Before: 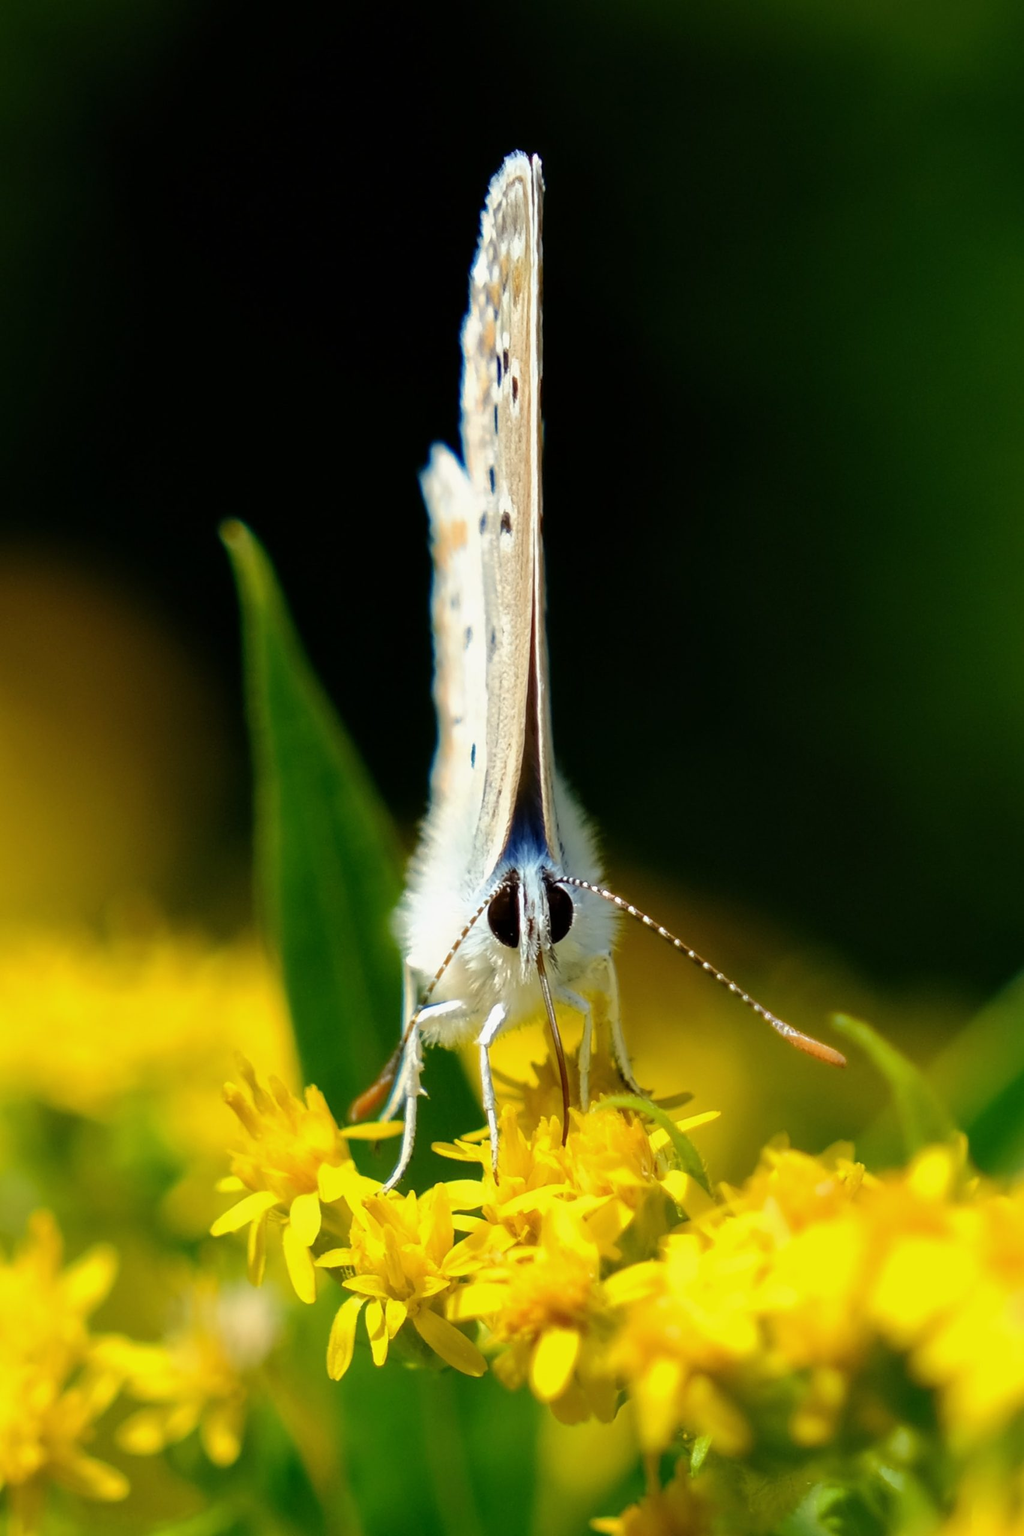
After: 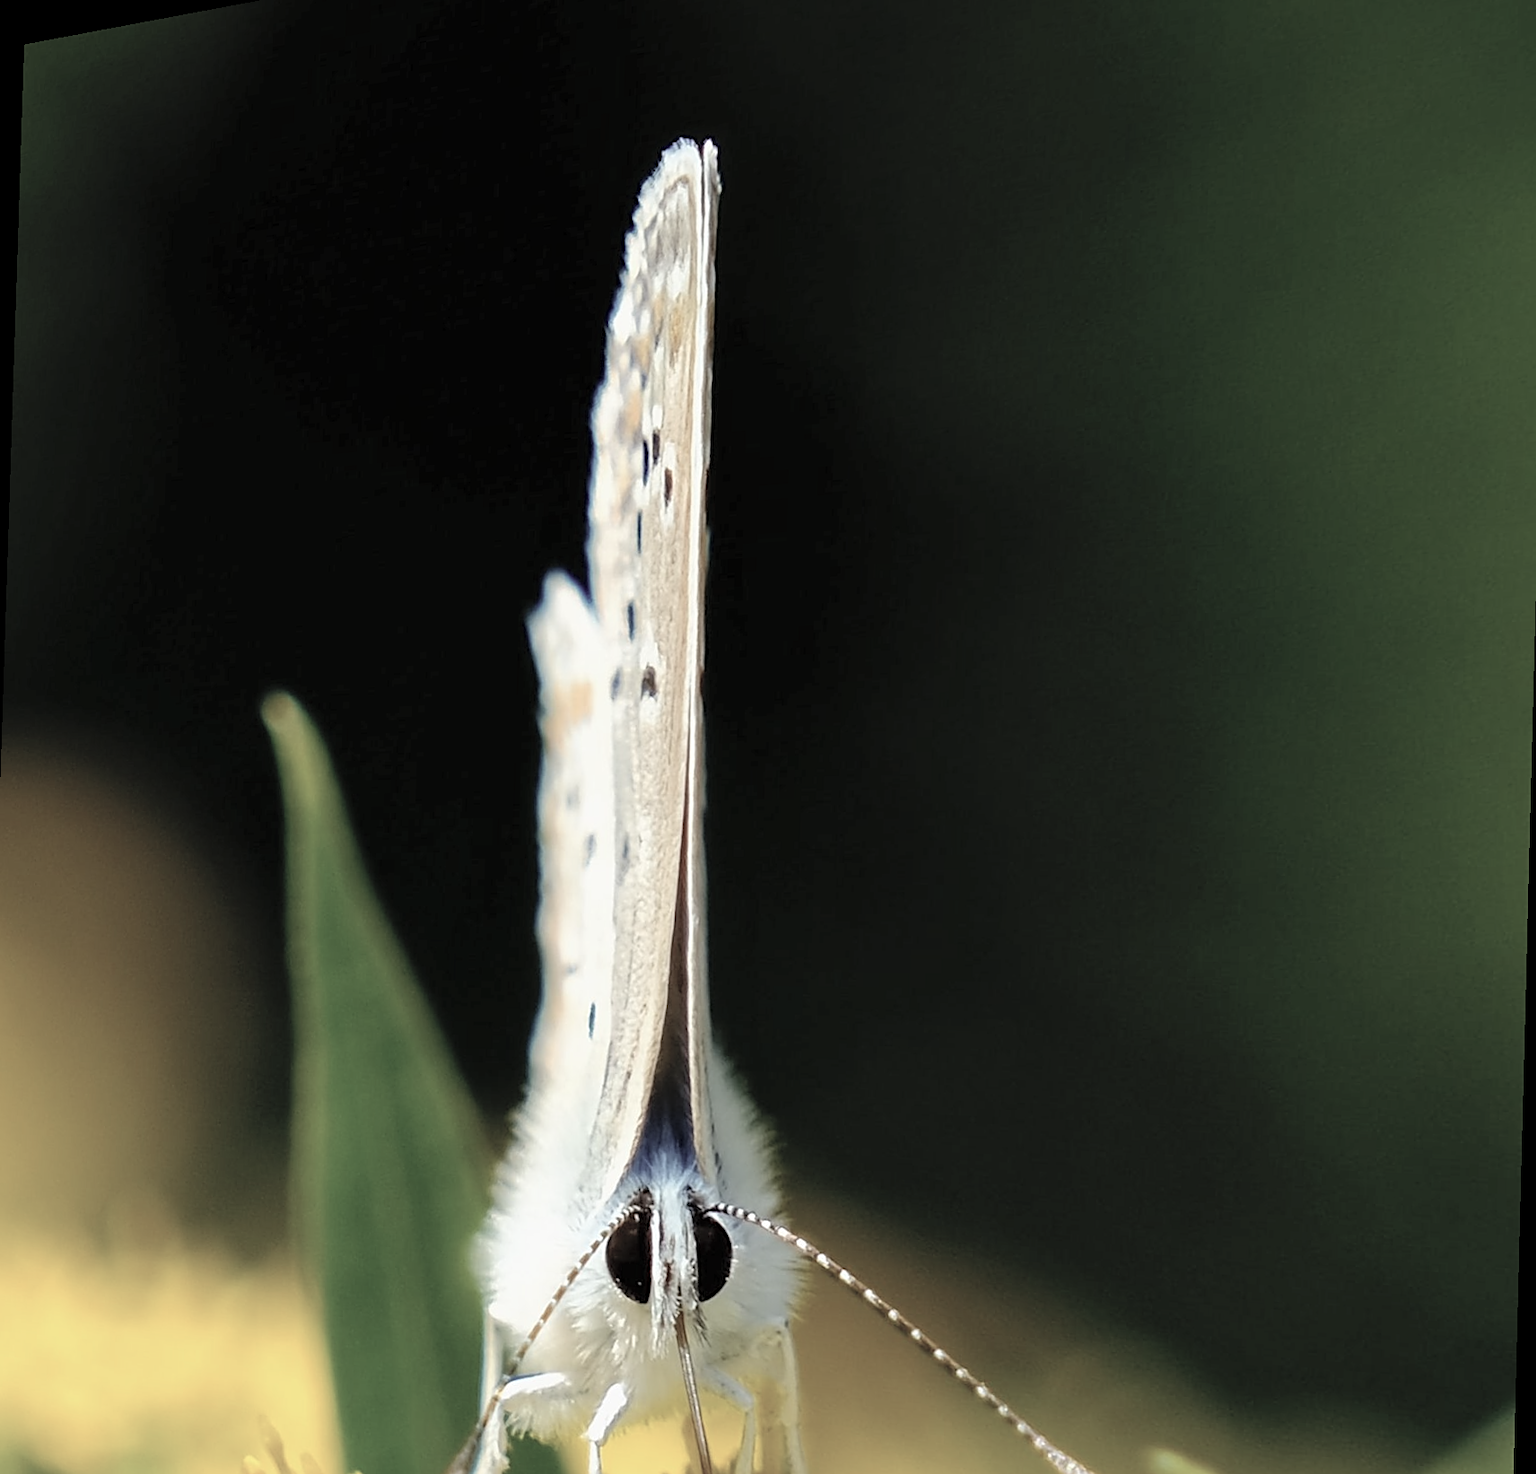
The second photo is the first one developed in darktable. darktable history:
sharpen: on, module defaults
rotate and perspective: rotation 1.69°, lens shift (vertical) -0.023, lens shift (horizontal) -0.291, crop left 0.025, crop right 0.988, crop top 0.092, crop bottom 0.842
contrast brightness saturation: brightness 0.18, saturation -0.5
crop: bottom 24.967%
